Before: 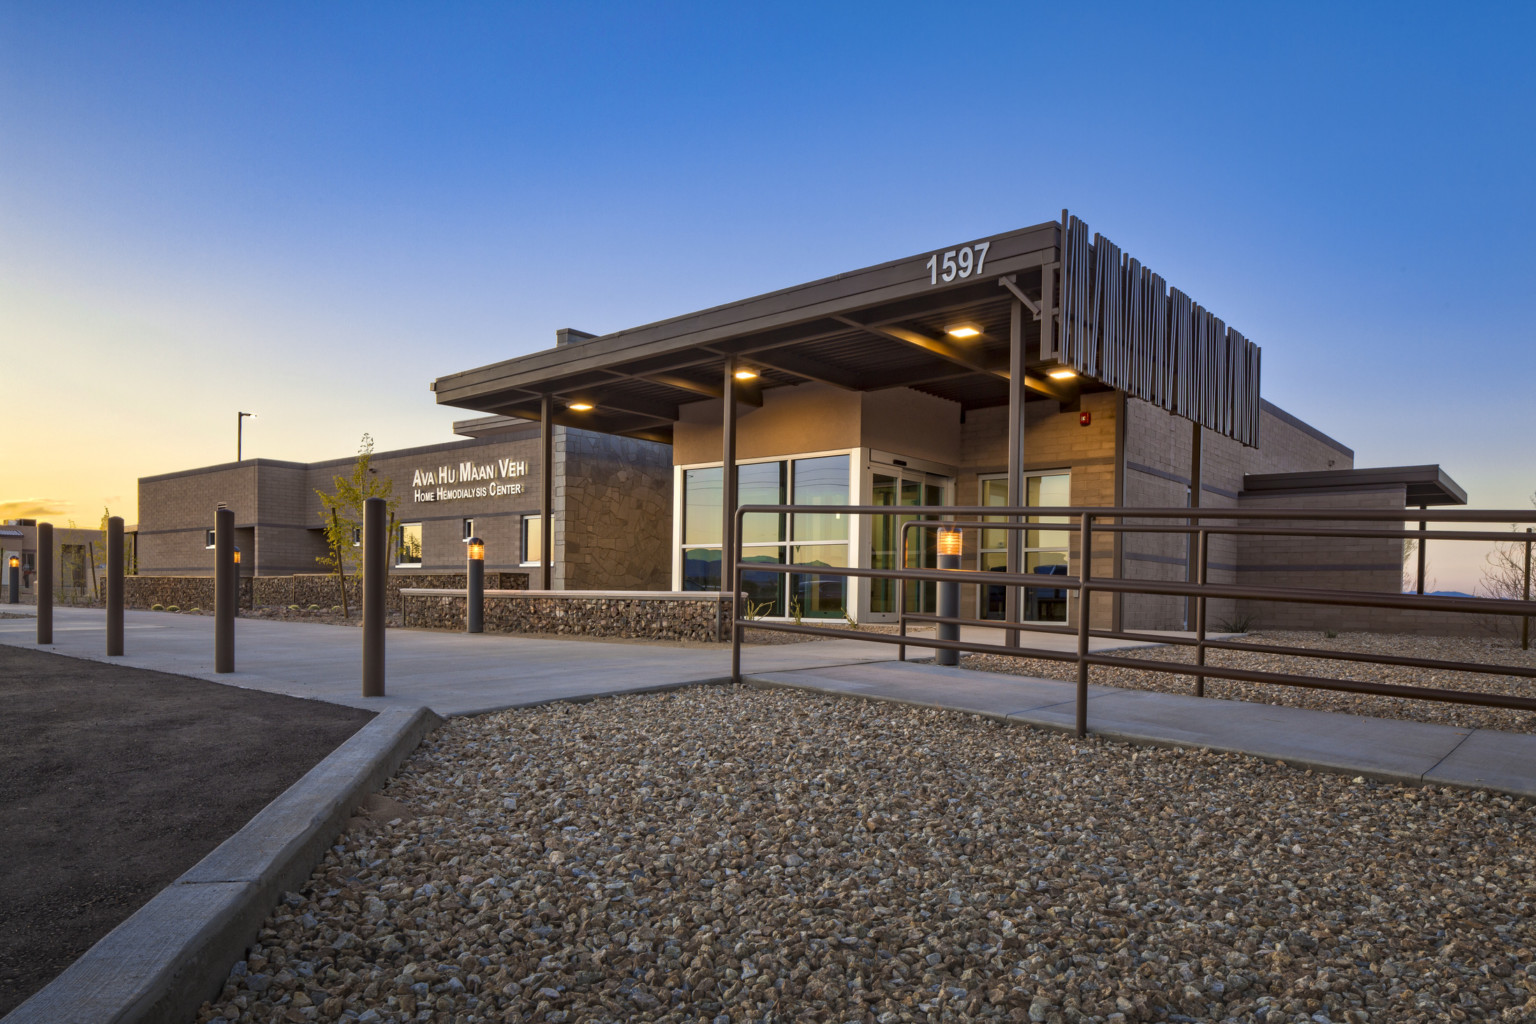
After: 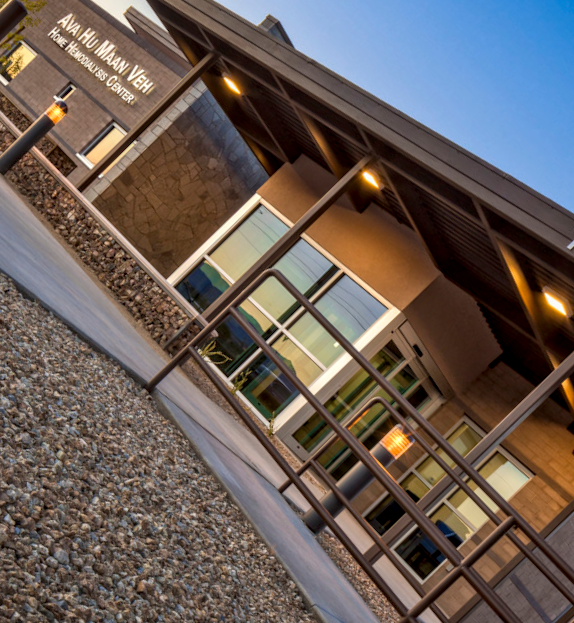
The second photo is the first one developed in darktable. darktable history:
local contrast: detail 130%
crop and rotate: angle -45.04°, top 16.505%, right 0.9%, bottom 11.717%
